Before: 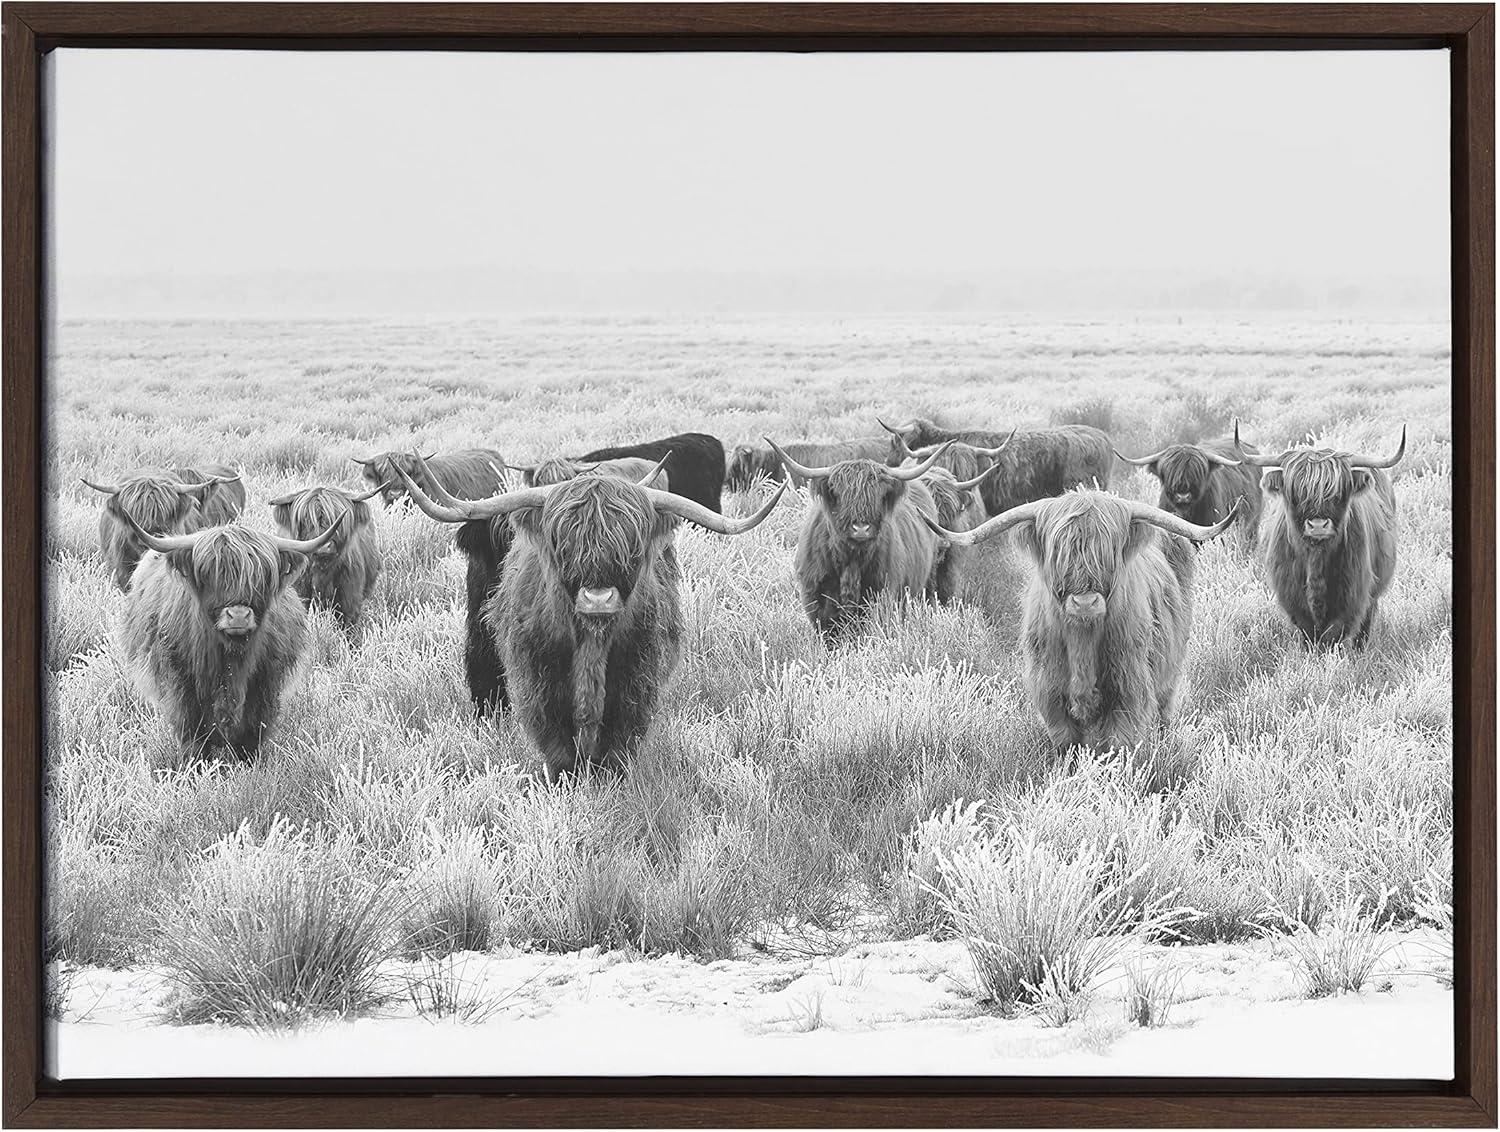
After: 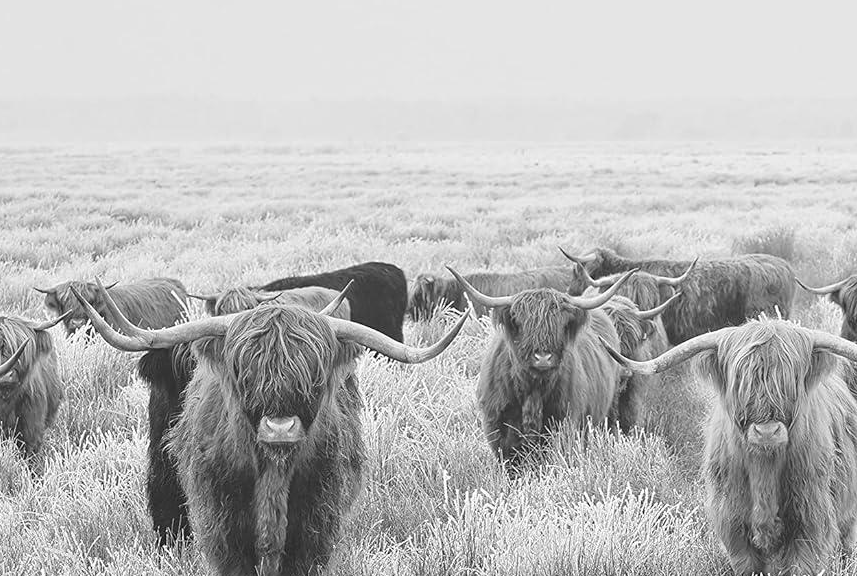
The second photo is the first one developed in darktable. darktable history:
crop: left 21.21%, top 15.193%, right 21.633%, bottom 33.853%
